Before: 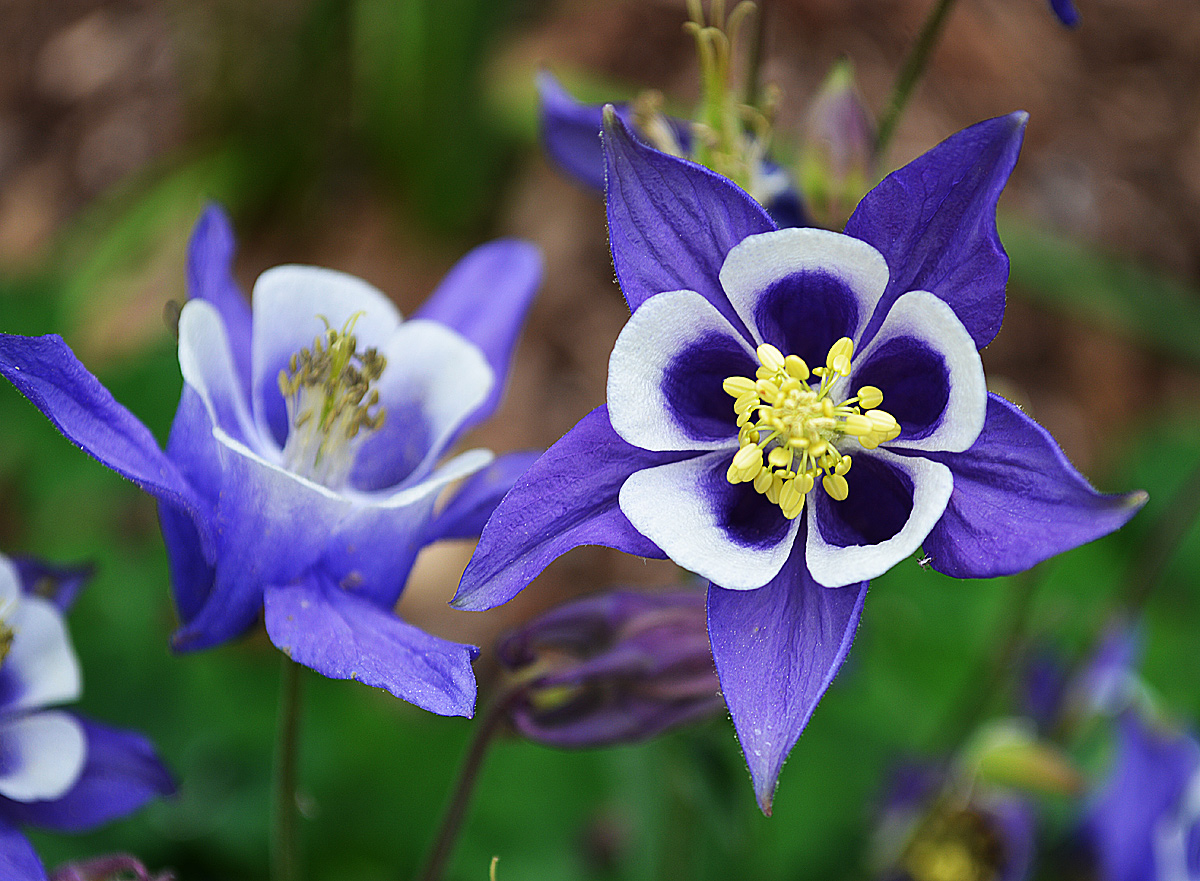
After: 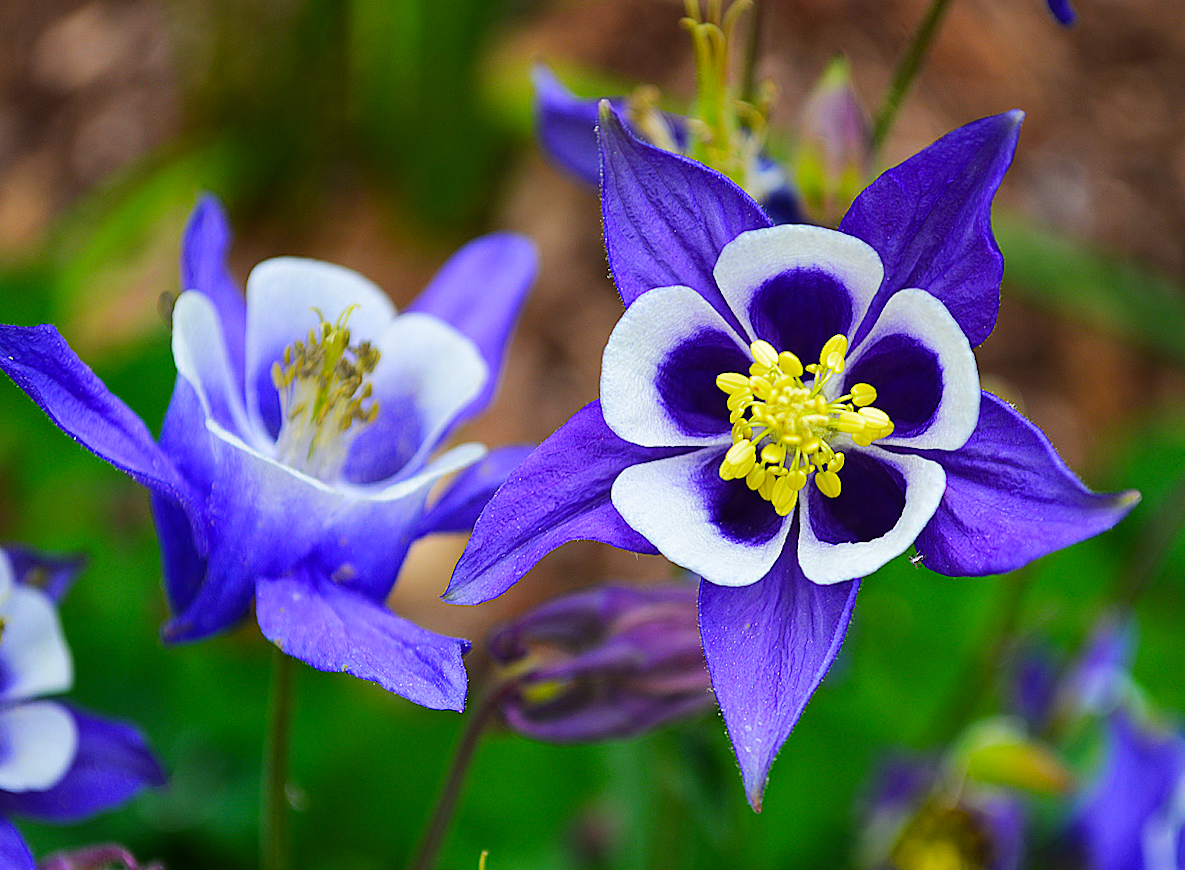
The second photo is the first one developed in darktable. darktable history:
crop and rotate: angle -0.5°
color balance rgb: perceptual saturation grading › global saturation 25%, perceptual brilliance grading › mid-tones 10%, perceptual brilliance grading › shadows 15%, global vibrance 20%
